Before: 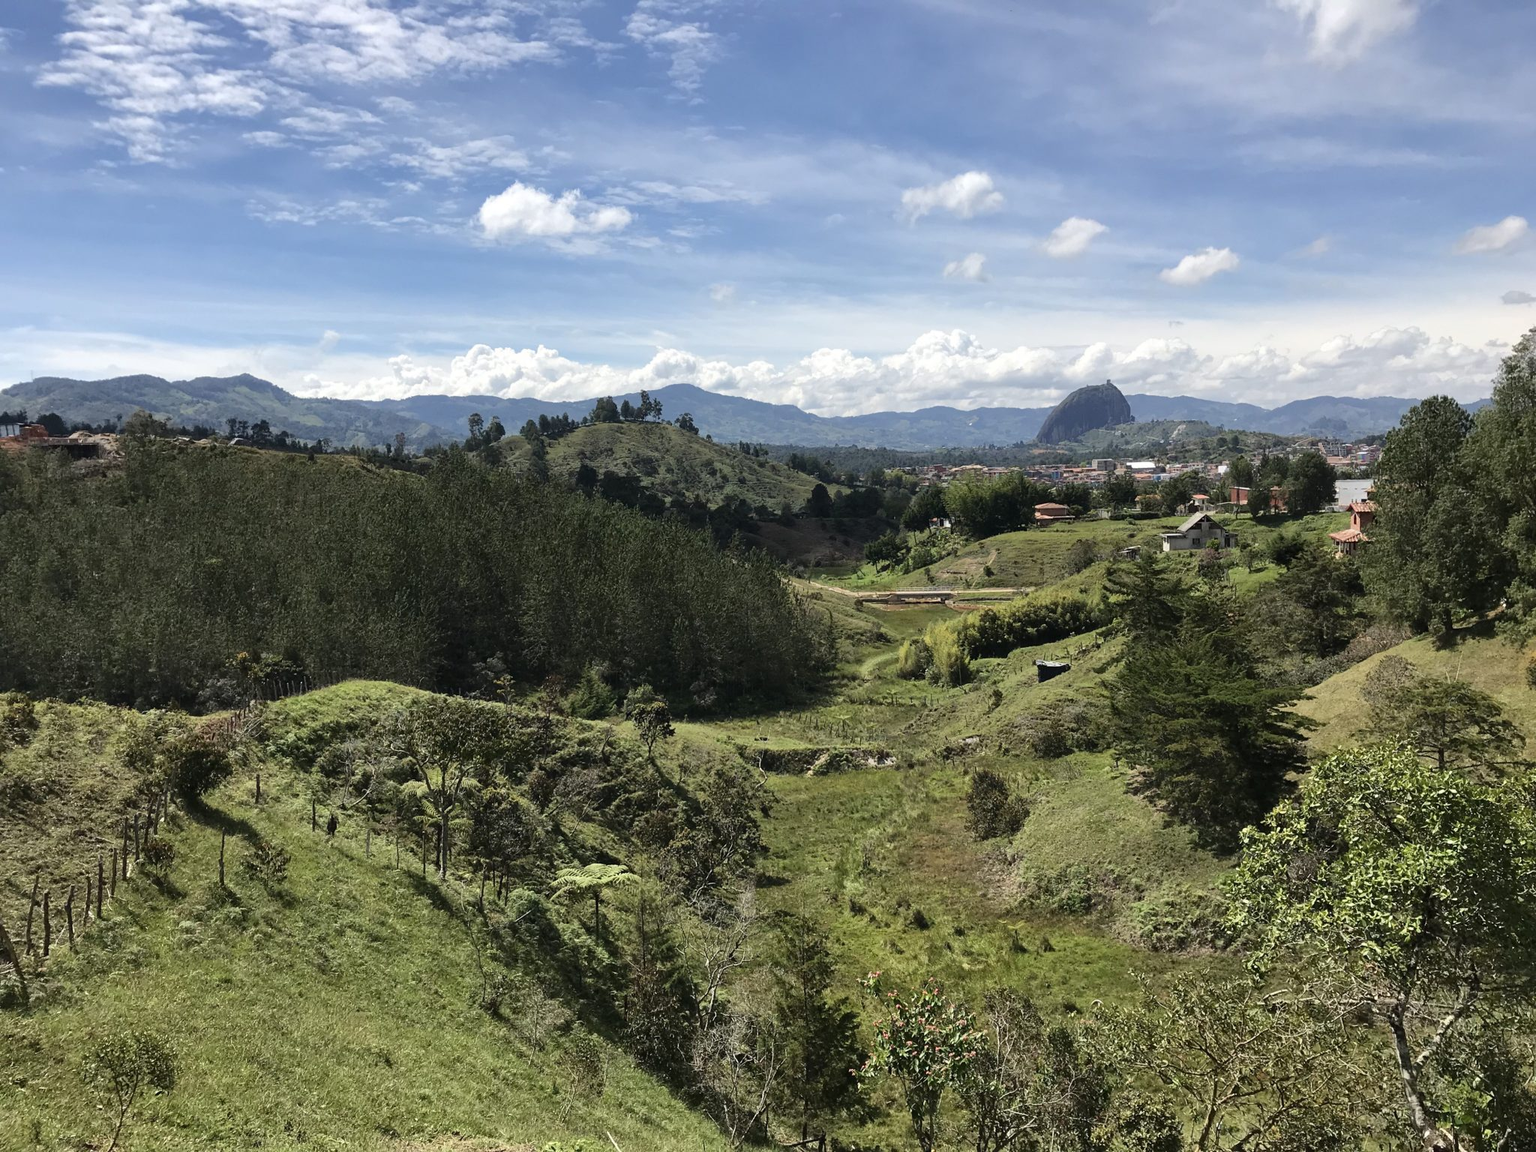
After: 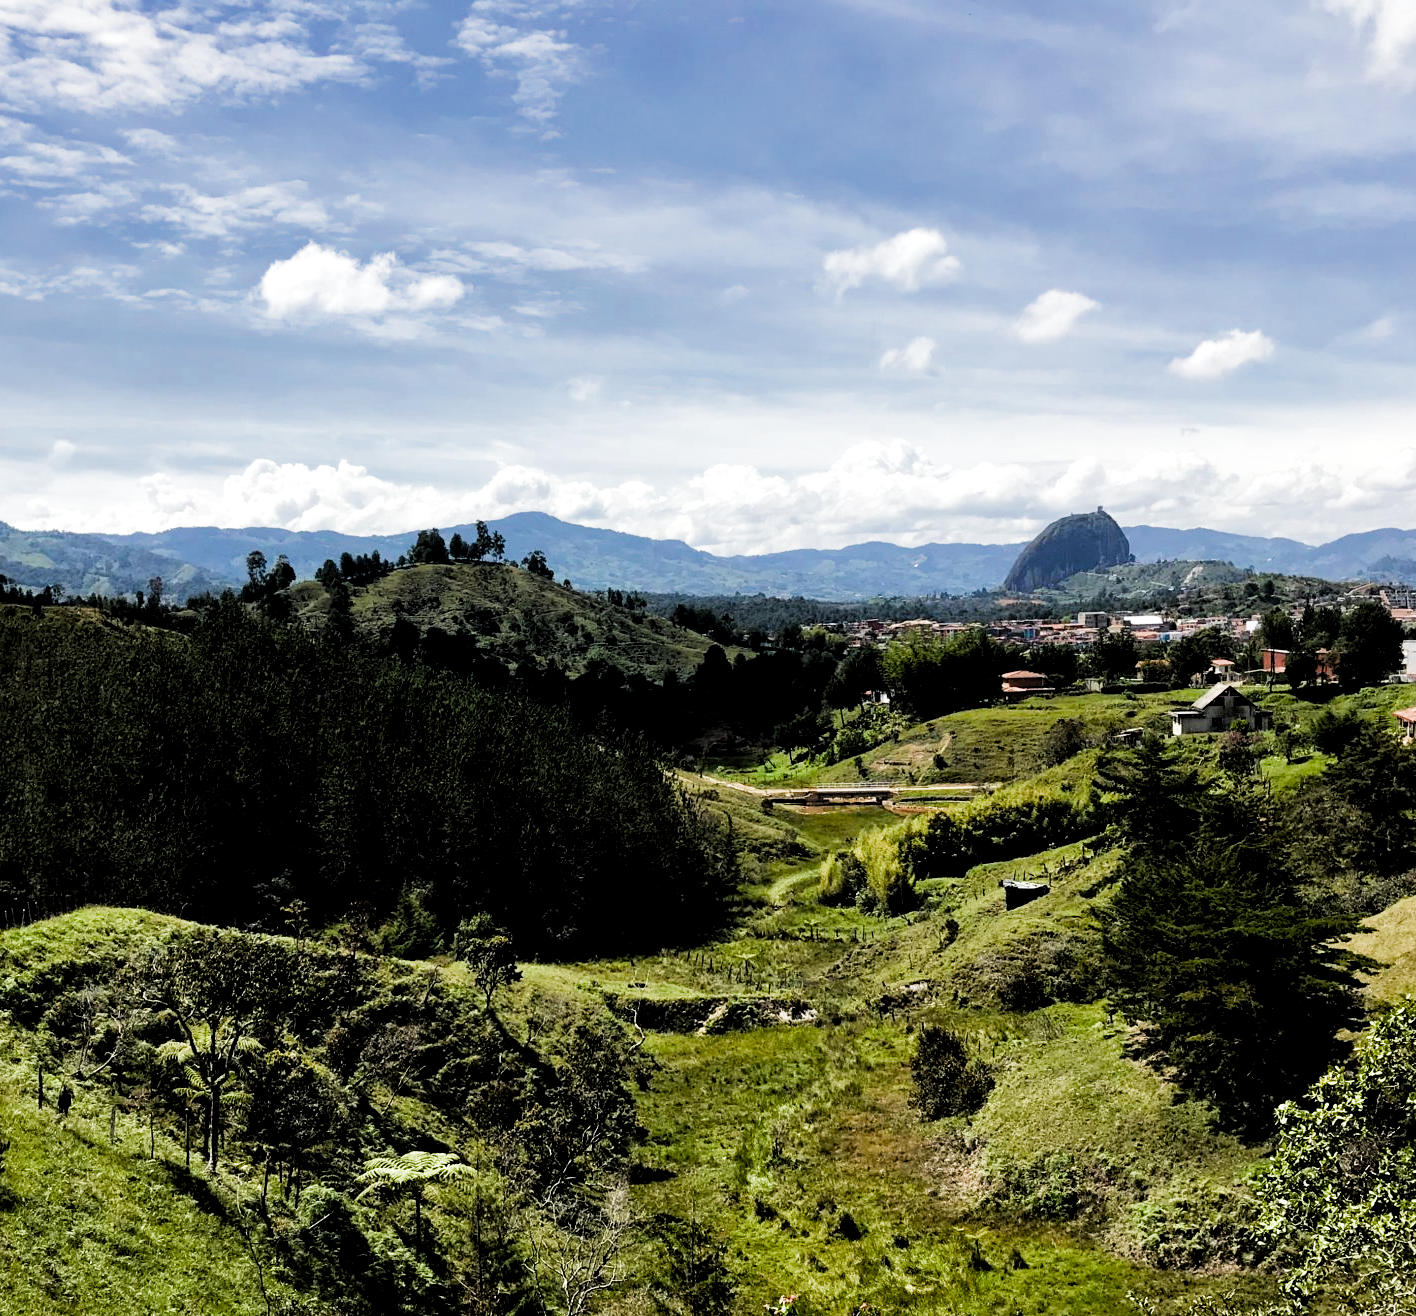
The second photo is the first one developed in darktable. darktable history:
color balance rgb: perceptual saturation grading › global saturation 36.942%
filmic rgb: black relative exposure -5.36 EV, white relative exposure 2.86 EV, dynamic range scaling -37.9%, hardness 3.98, contrast 1.591, highlights saturation mix -1.41%, add noise in highlights 0.001, color science v3 (2019), use custom middle-gray values true, contrast in highlights soft
crop: left 18.462%, right 12.365%, bottom 14.274%
exposure: black level correction 0.009, exposure 0.108 EV, compensate highlight preservation false
local contrast: highlights 103%, shadows 102%, detail 119%, midtone range 0.2
